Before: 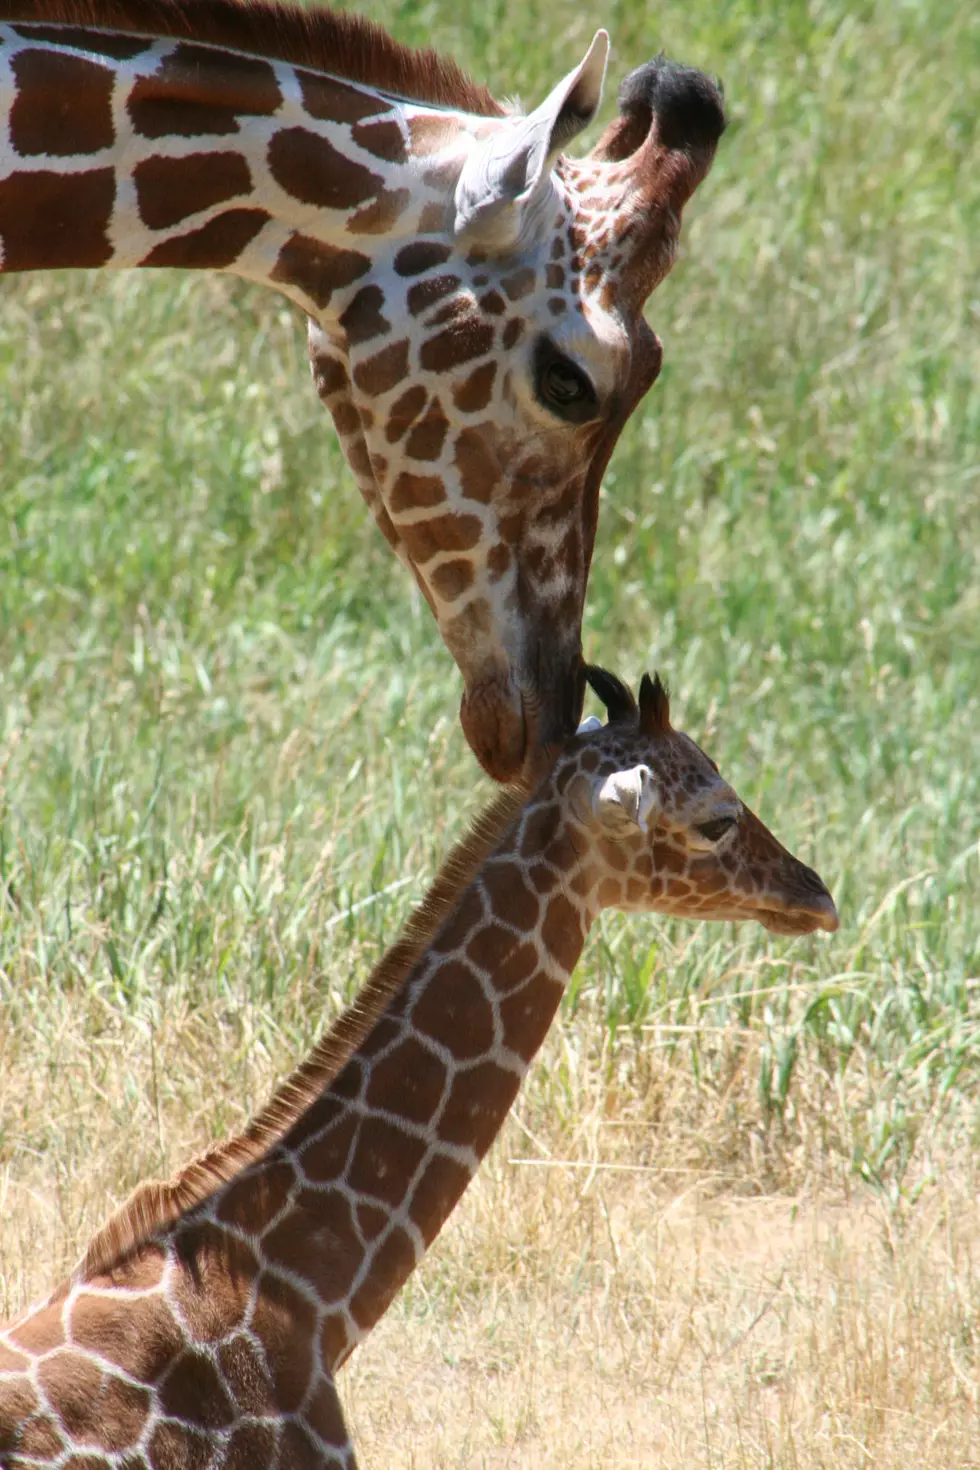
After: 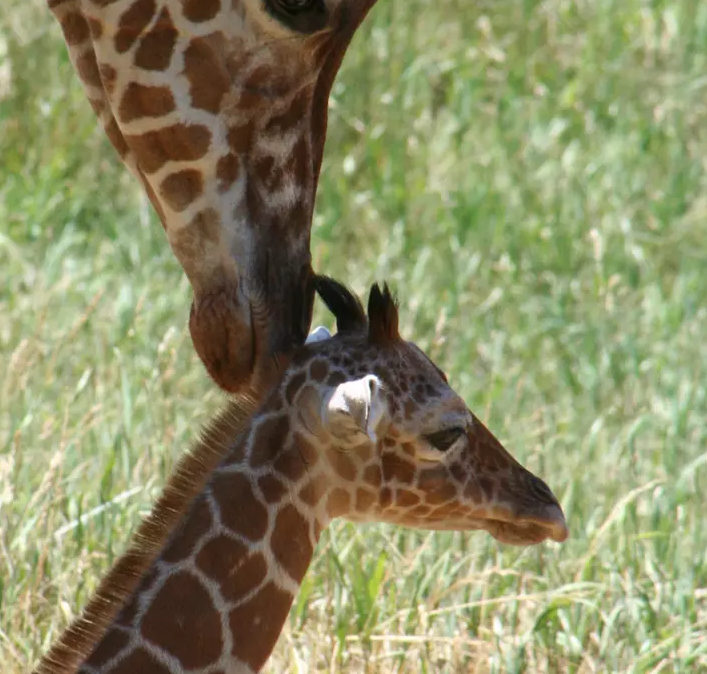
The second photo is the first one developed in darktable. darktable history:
crop and rotate: left 27.848%, top 26.567%, bottom 27.579%
